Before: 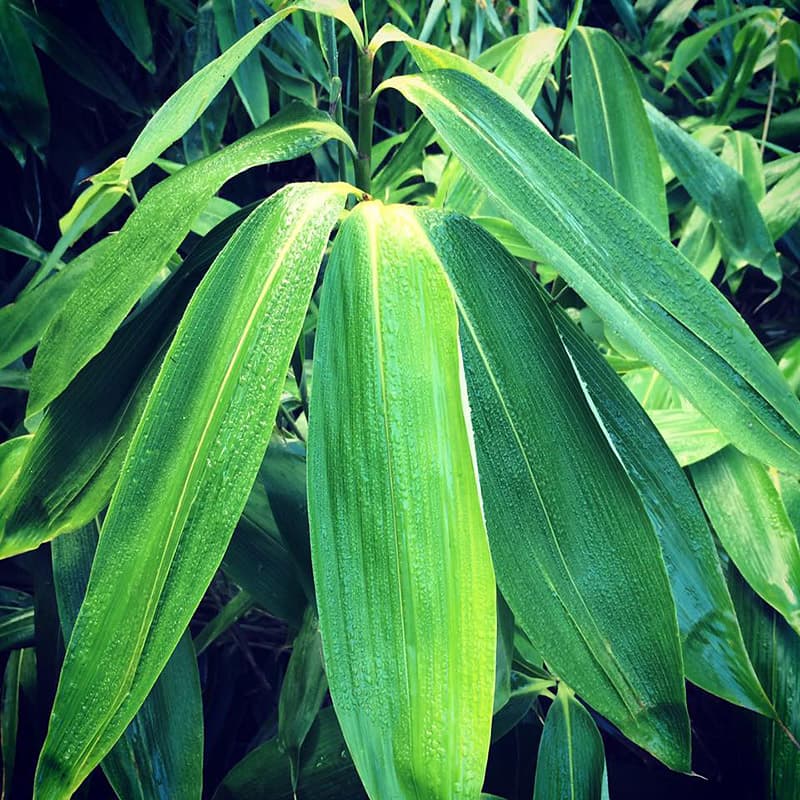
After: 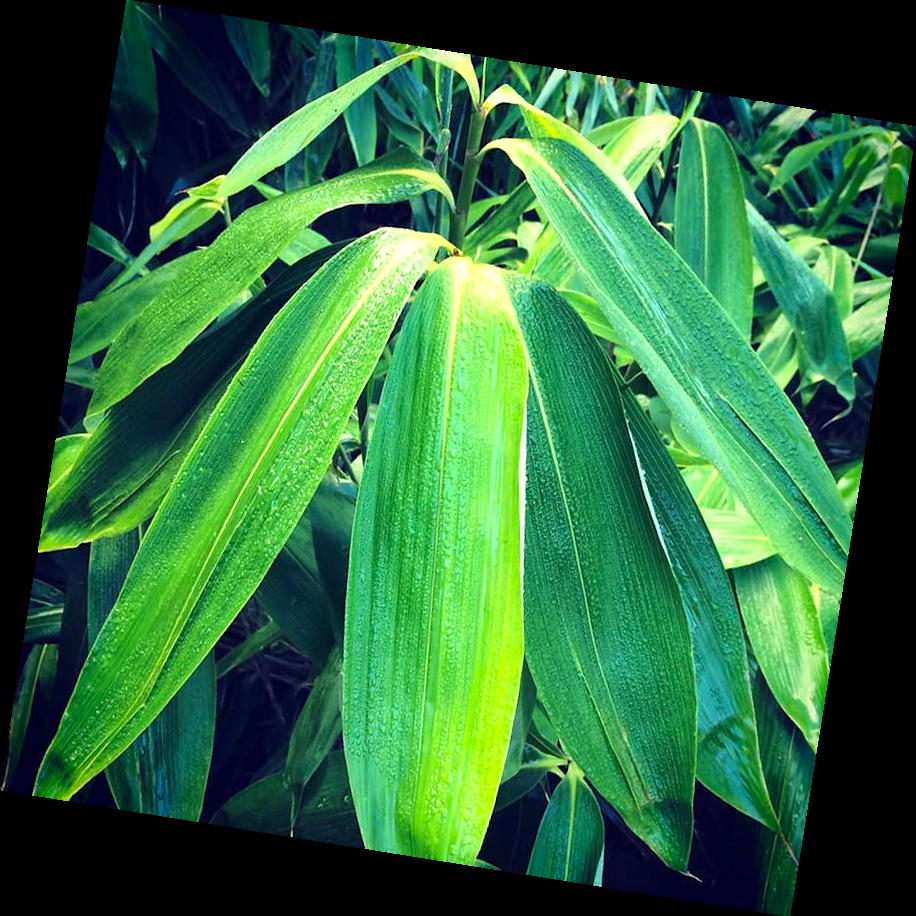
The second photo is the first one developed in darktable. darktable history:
exposure: exposure 0.207 EV, compensate highlight preservation false
color balance: output saturation 110%
rotate and perspective: rotation 9.12°, automatic cropping off
